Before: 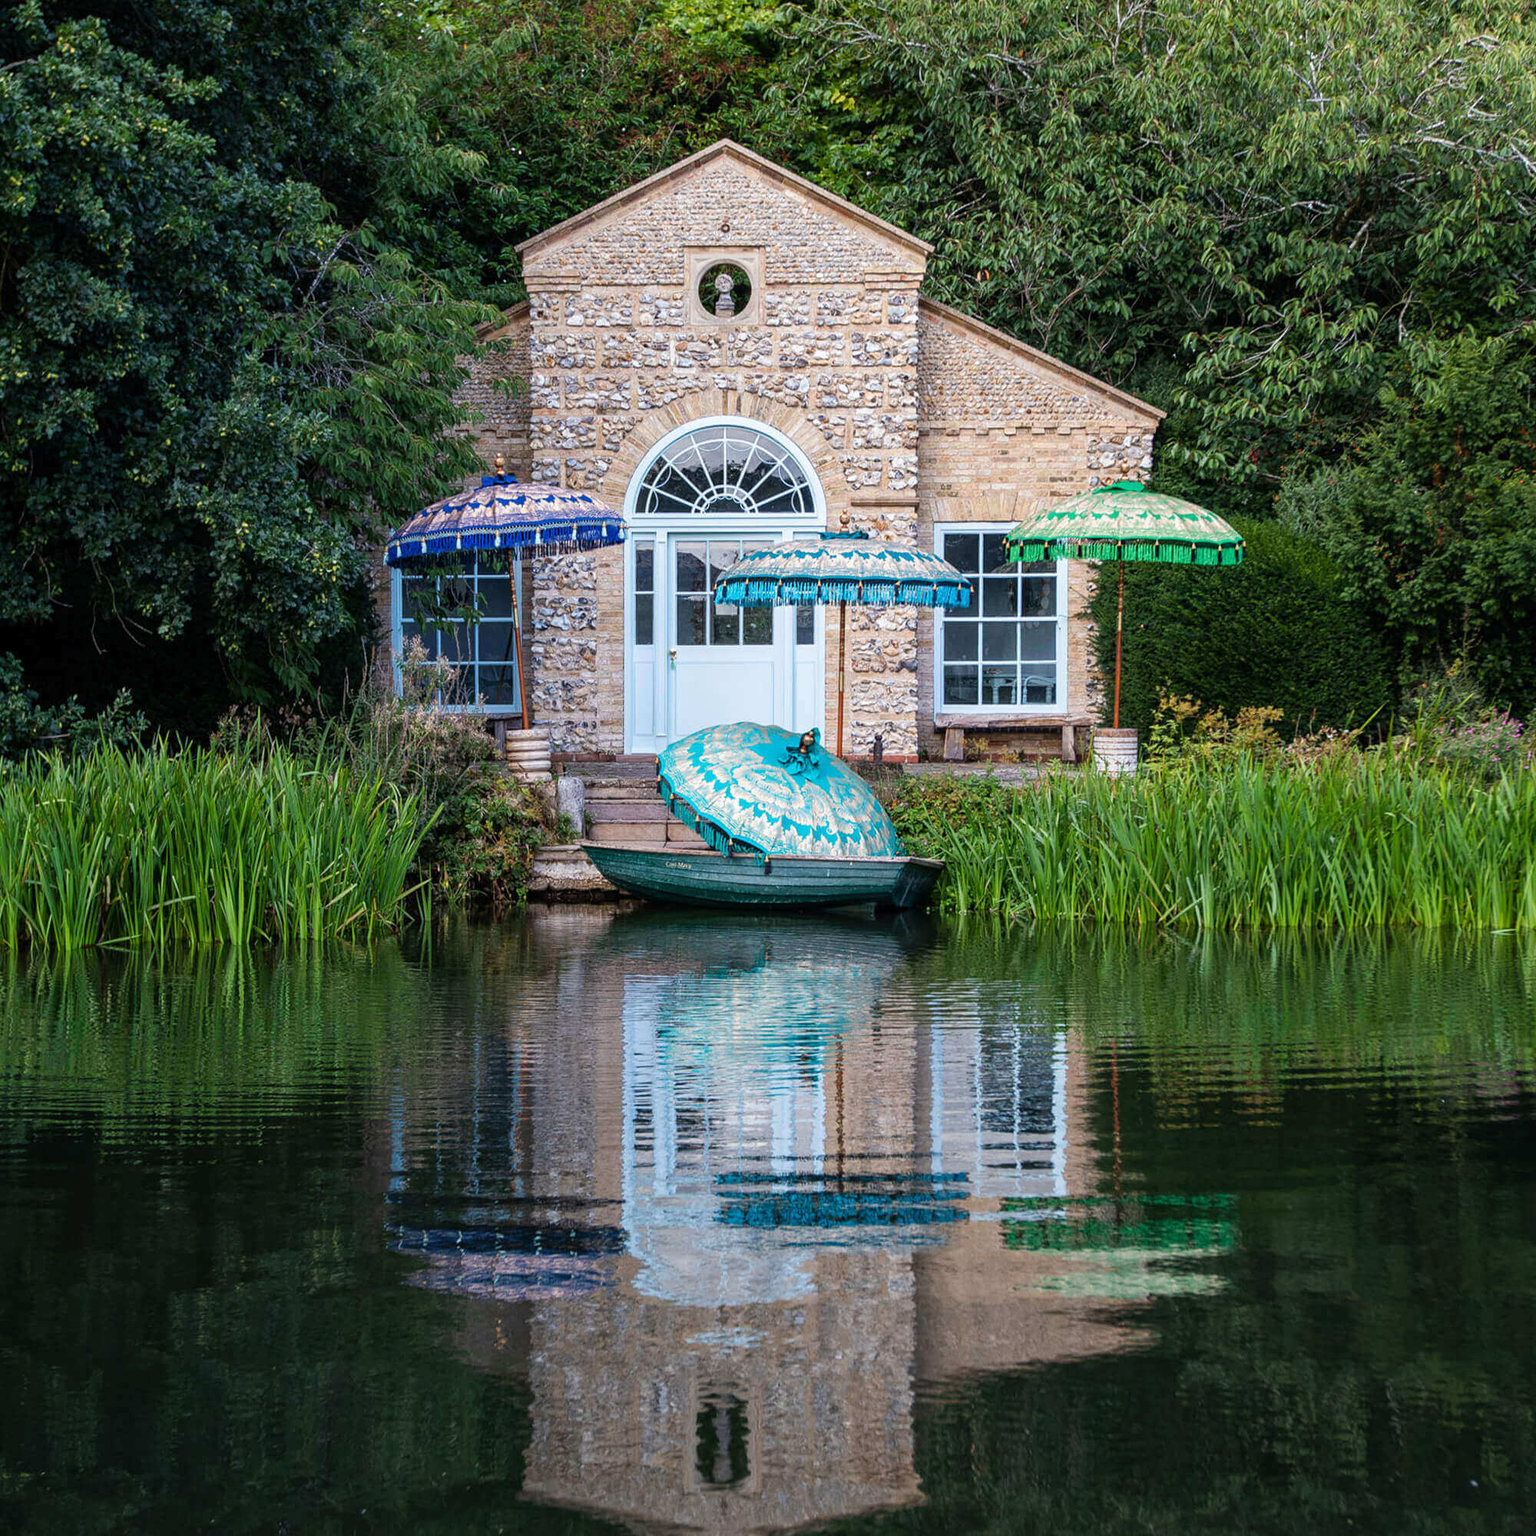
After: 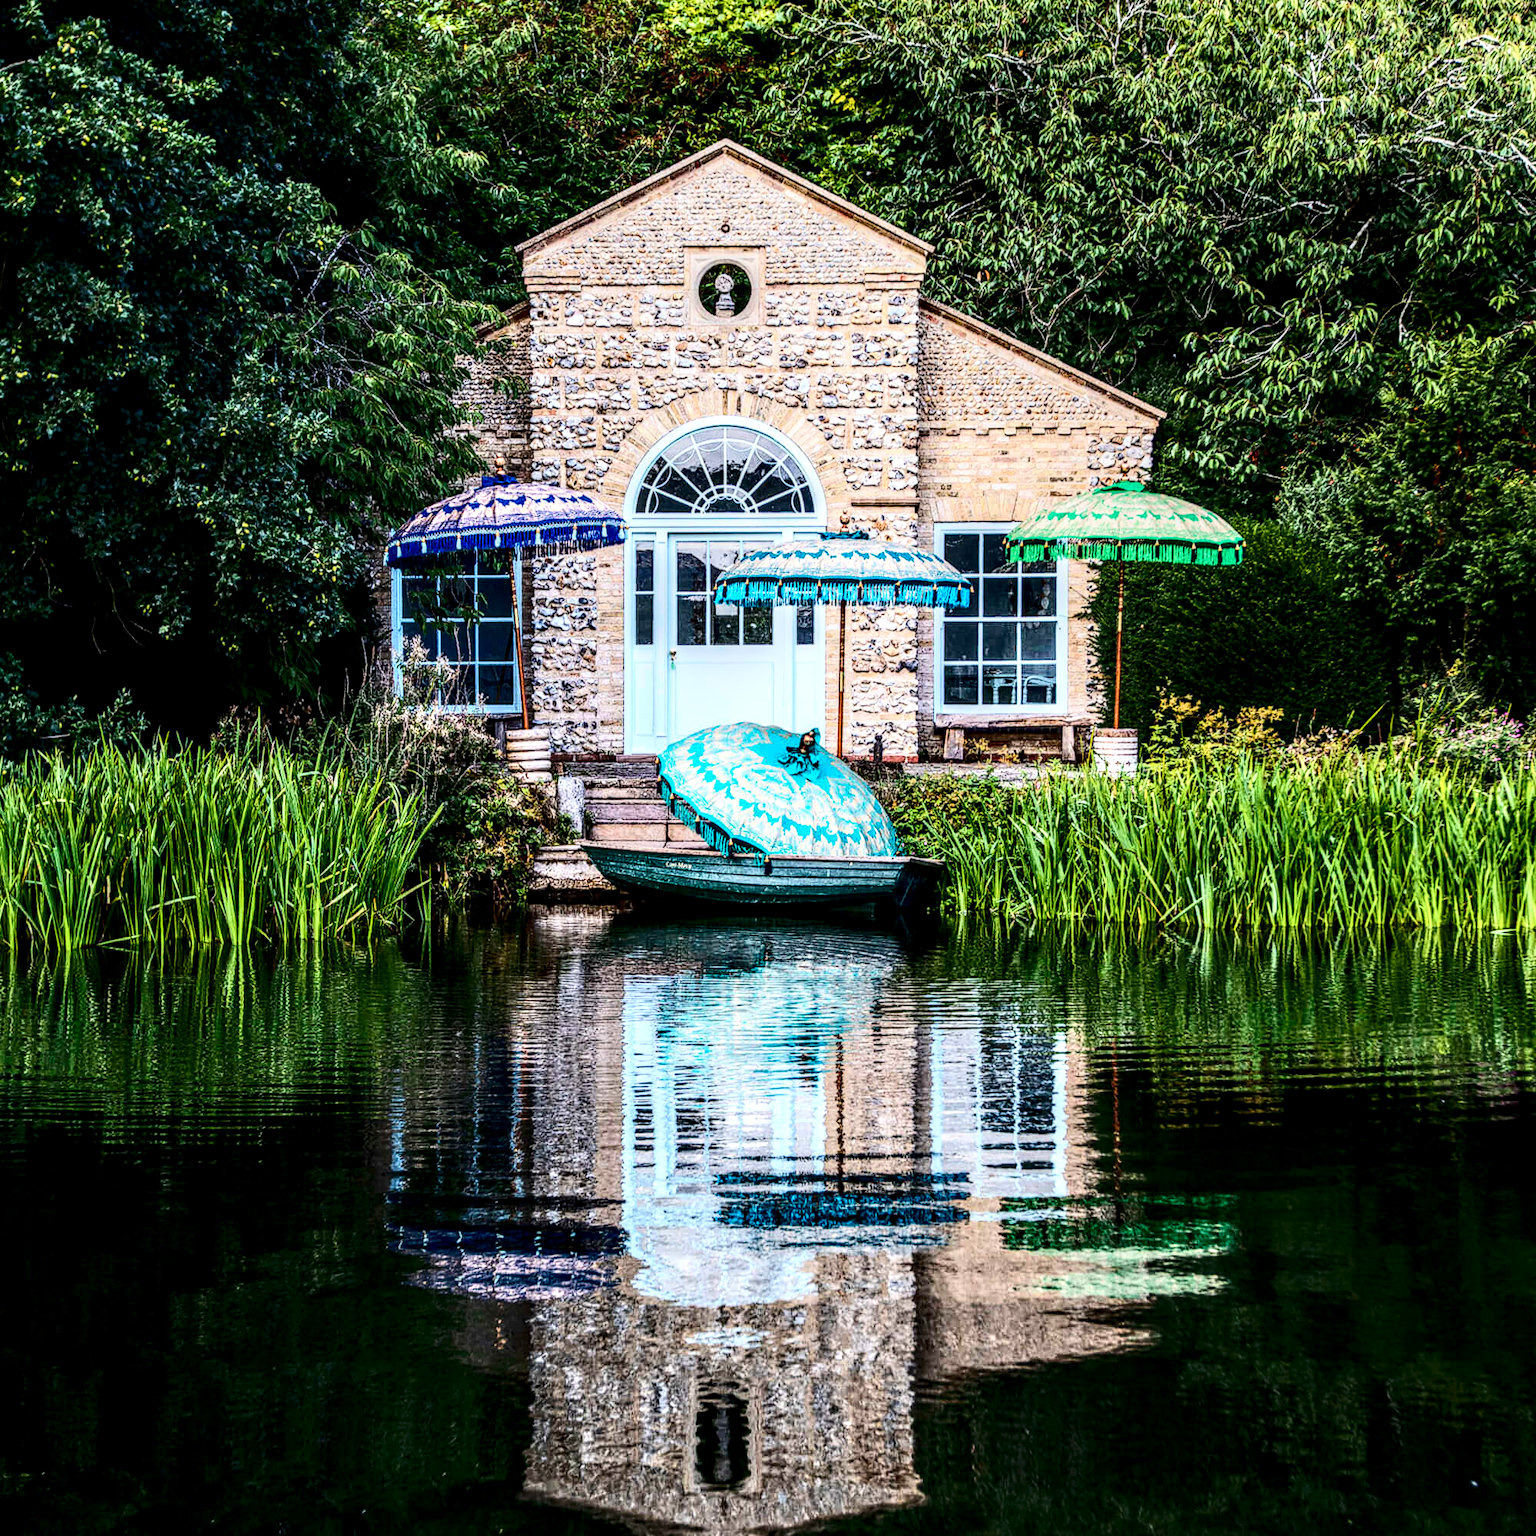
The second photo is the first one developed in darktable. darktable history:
local contrast: highlights 12%, shadows 38%, detail 183%, midtone range 0.471
contrast brightness saturation: contrast 0.5, saturation -0.1
color balance rgb: perceptual saturation grading › global saturation 25%, perceptual brilliance grading › mid-tones 10%, perceptual brilliance grading › shadows 15%, global vibrance 20%
